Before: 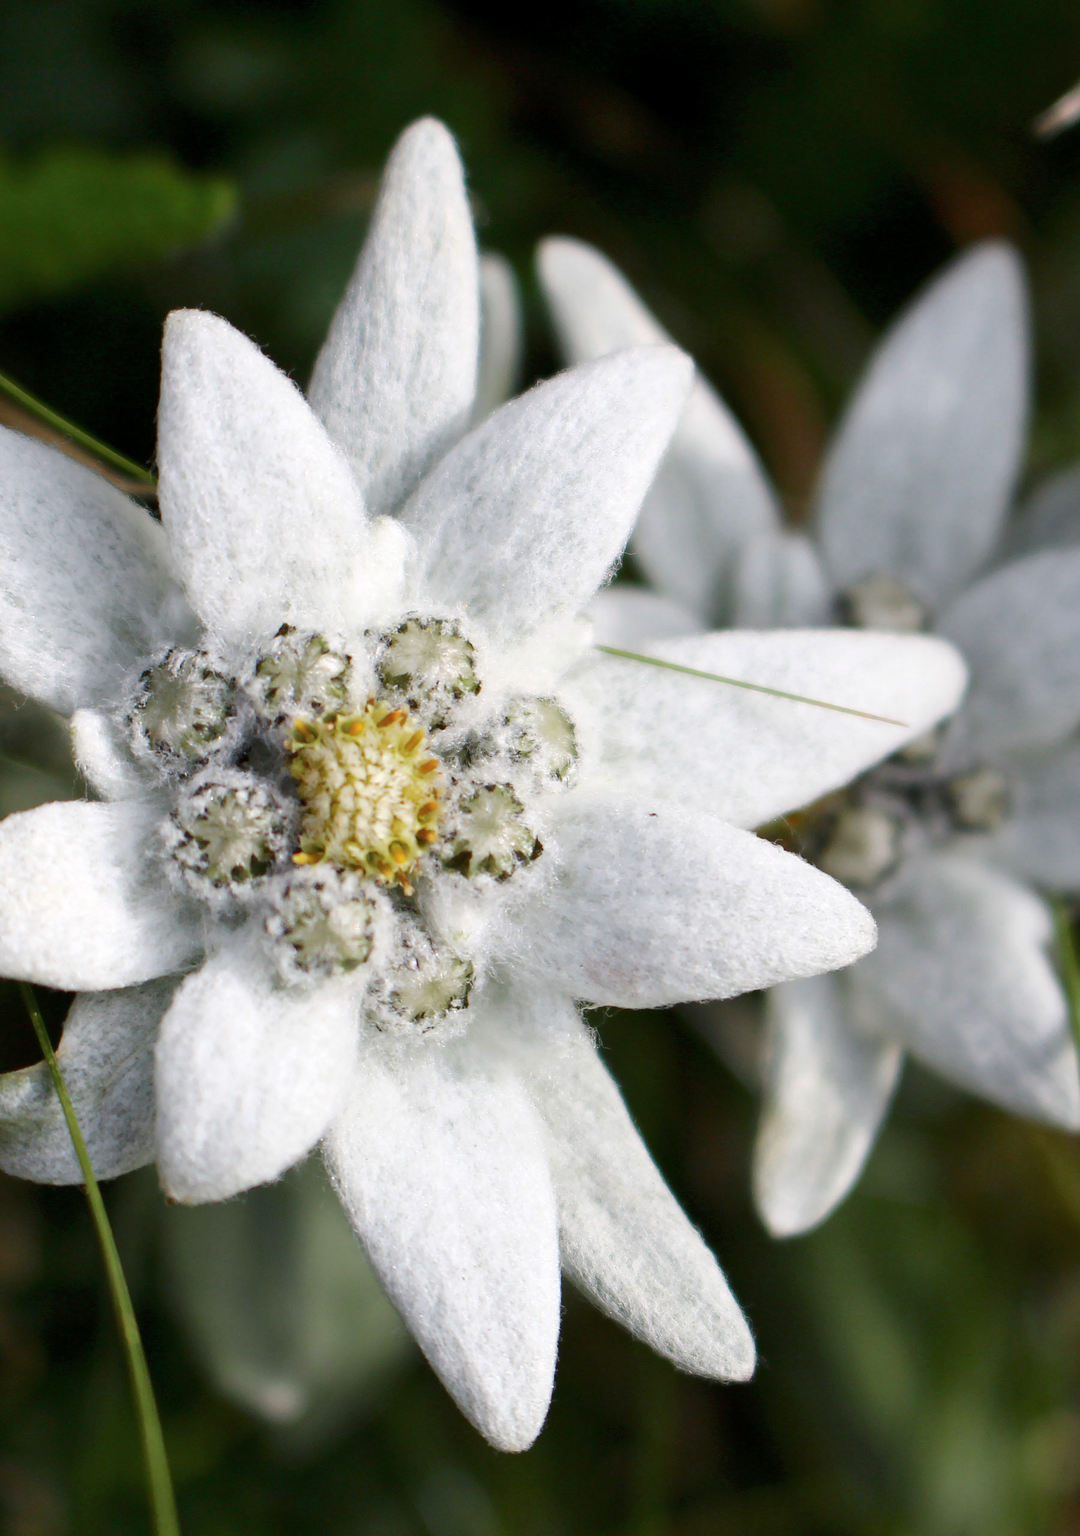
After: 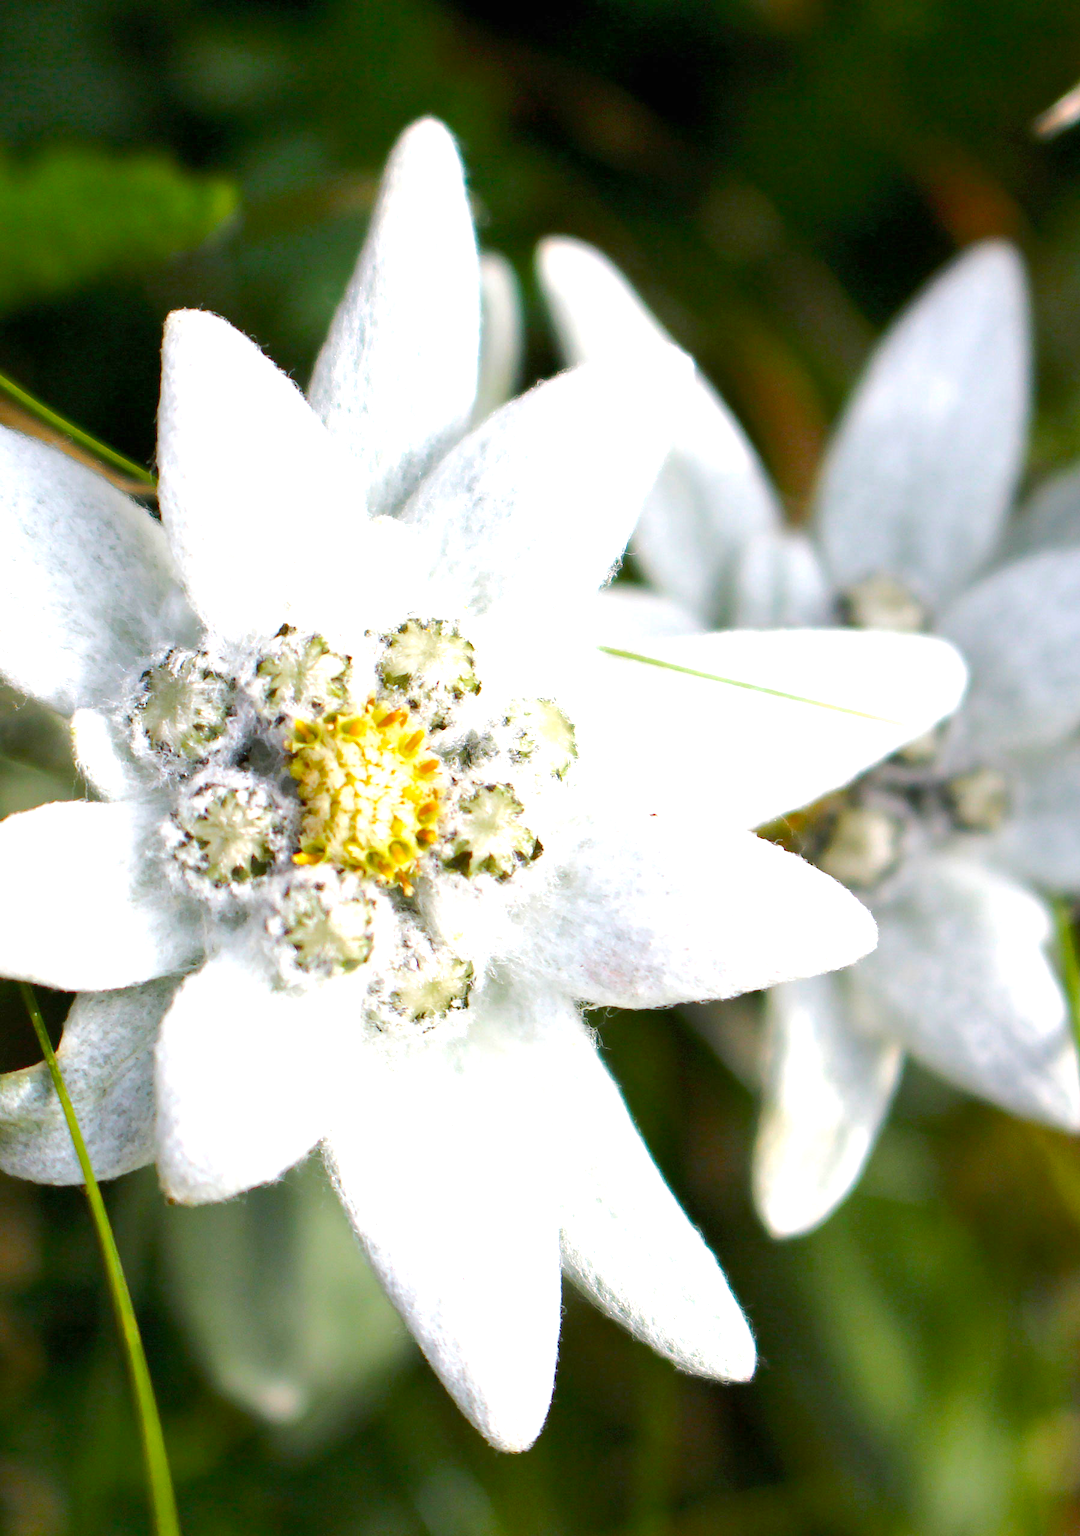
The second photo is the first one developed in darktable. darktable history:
color balance rgb: perceptual saturation grading › global saturation 25%, perceptual brilliance grading › mid-tones 10%, perceptual brilliance grading › shadows 15%, global vibrance 20%
exposure: black level correction 0, exposure 0.9 EV, compensate exposure bias true, compensate highlight preservation false
